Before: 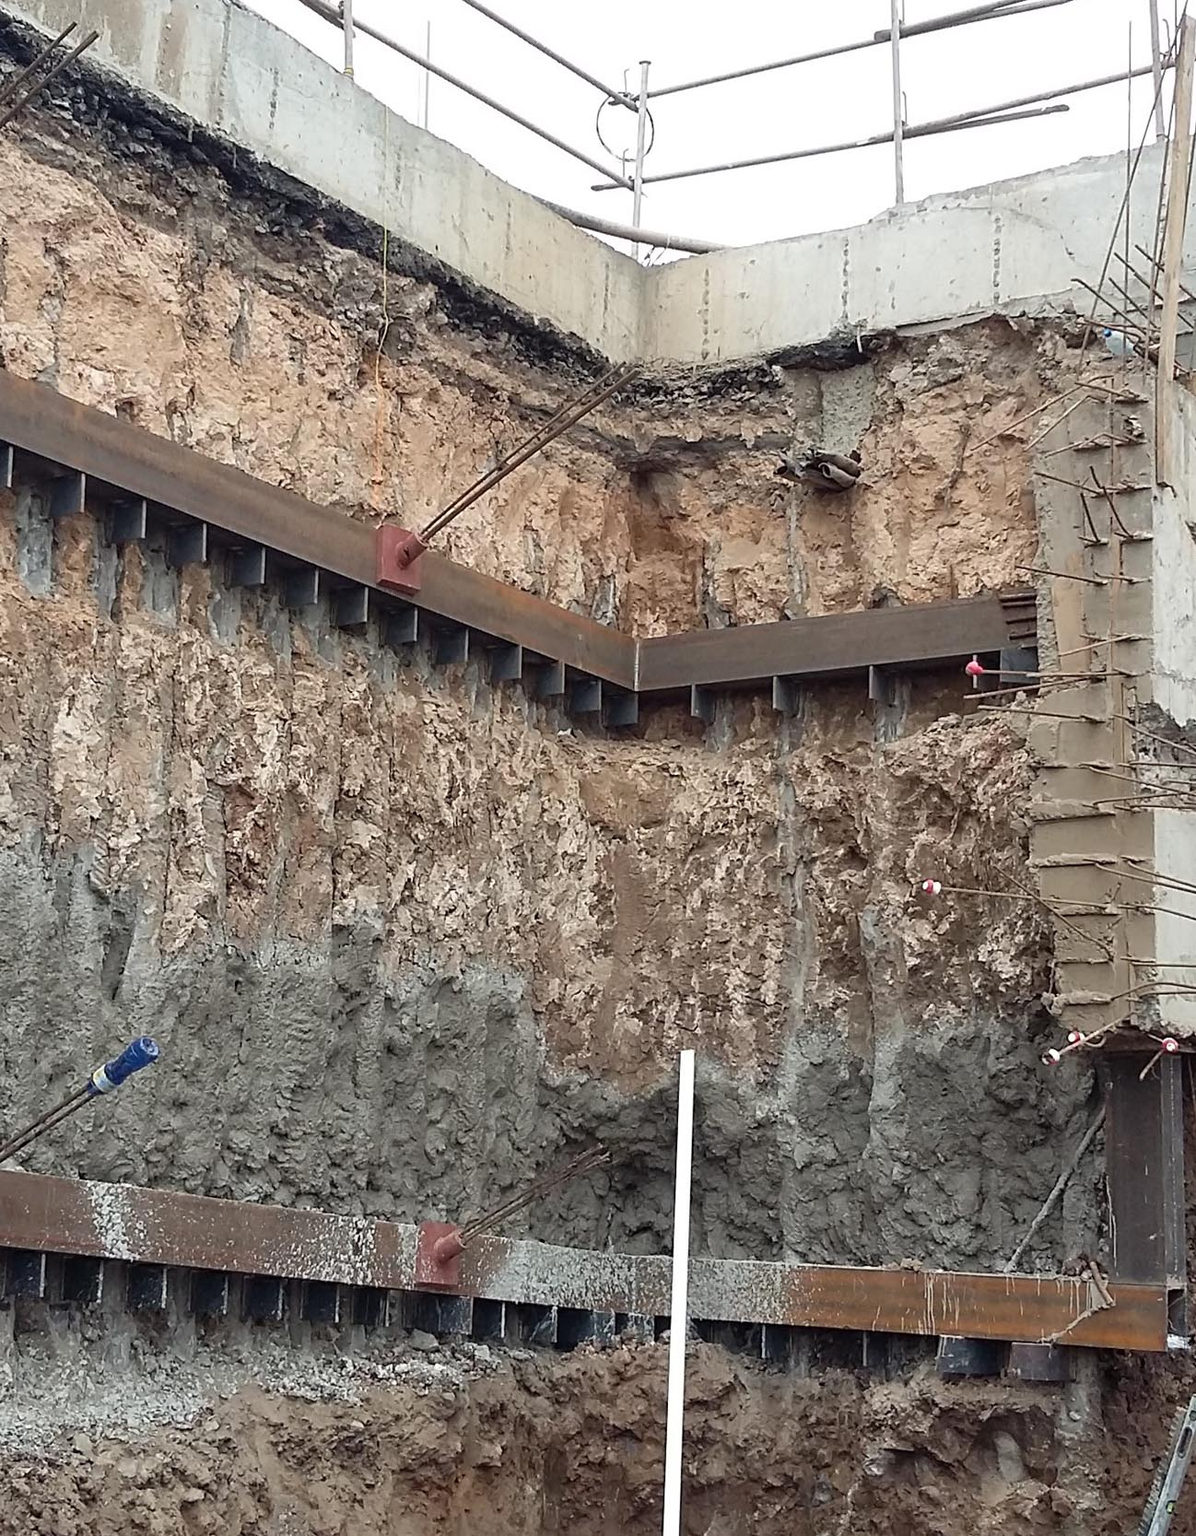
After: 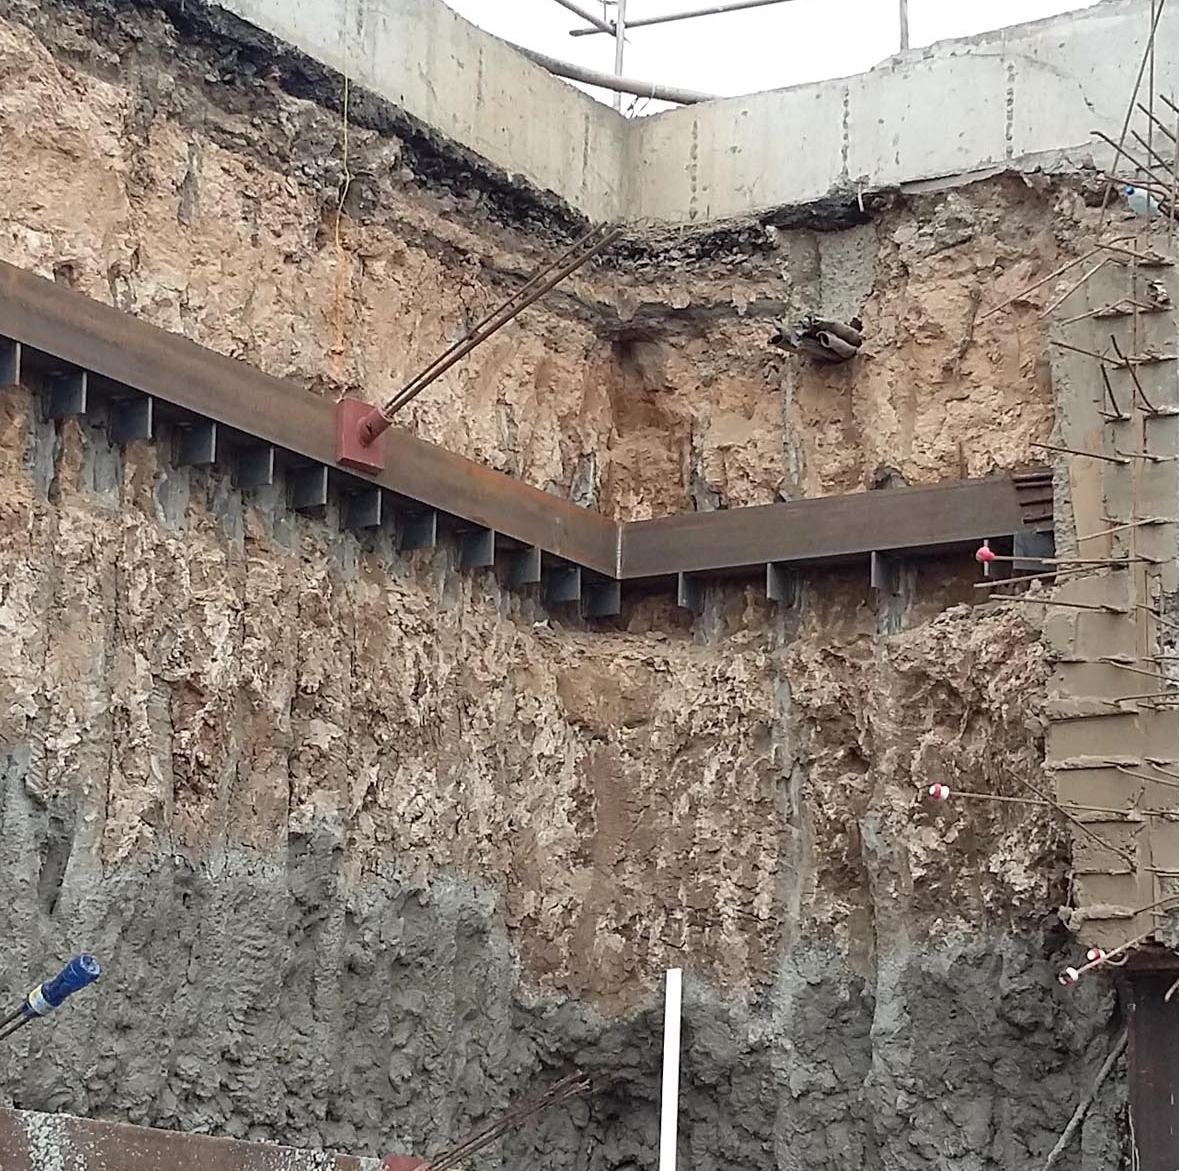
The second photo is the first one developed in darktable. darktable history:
crop: left 5.596%, top 10.314%, right 3.534%, bottom 19.395%
tone equalizer: -8 EV -1.84 EV, -7 EV -1.16 EV, -6 EV -1.62 EV, smoothing diameter 25%, edges refinement/feathering 10, preserve details guided filter
